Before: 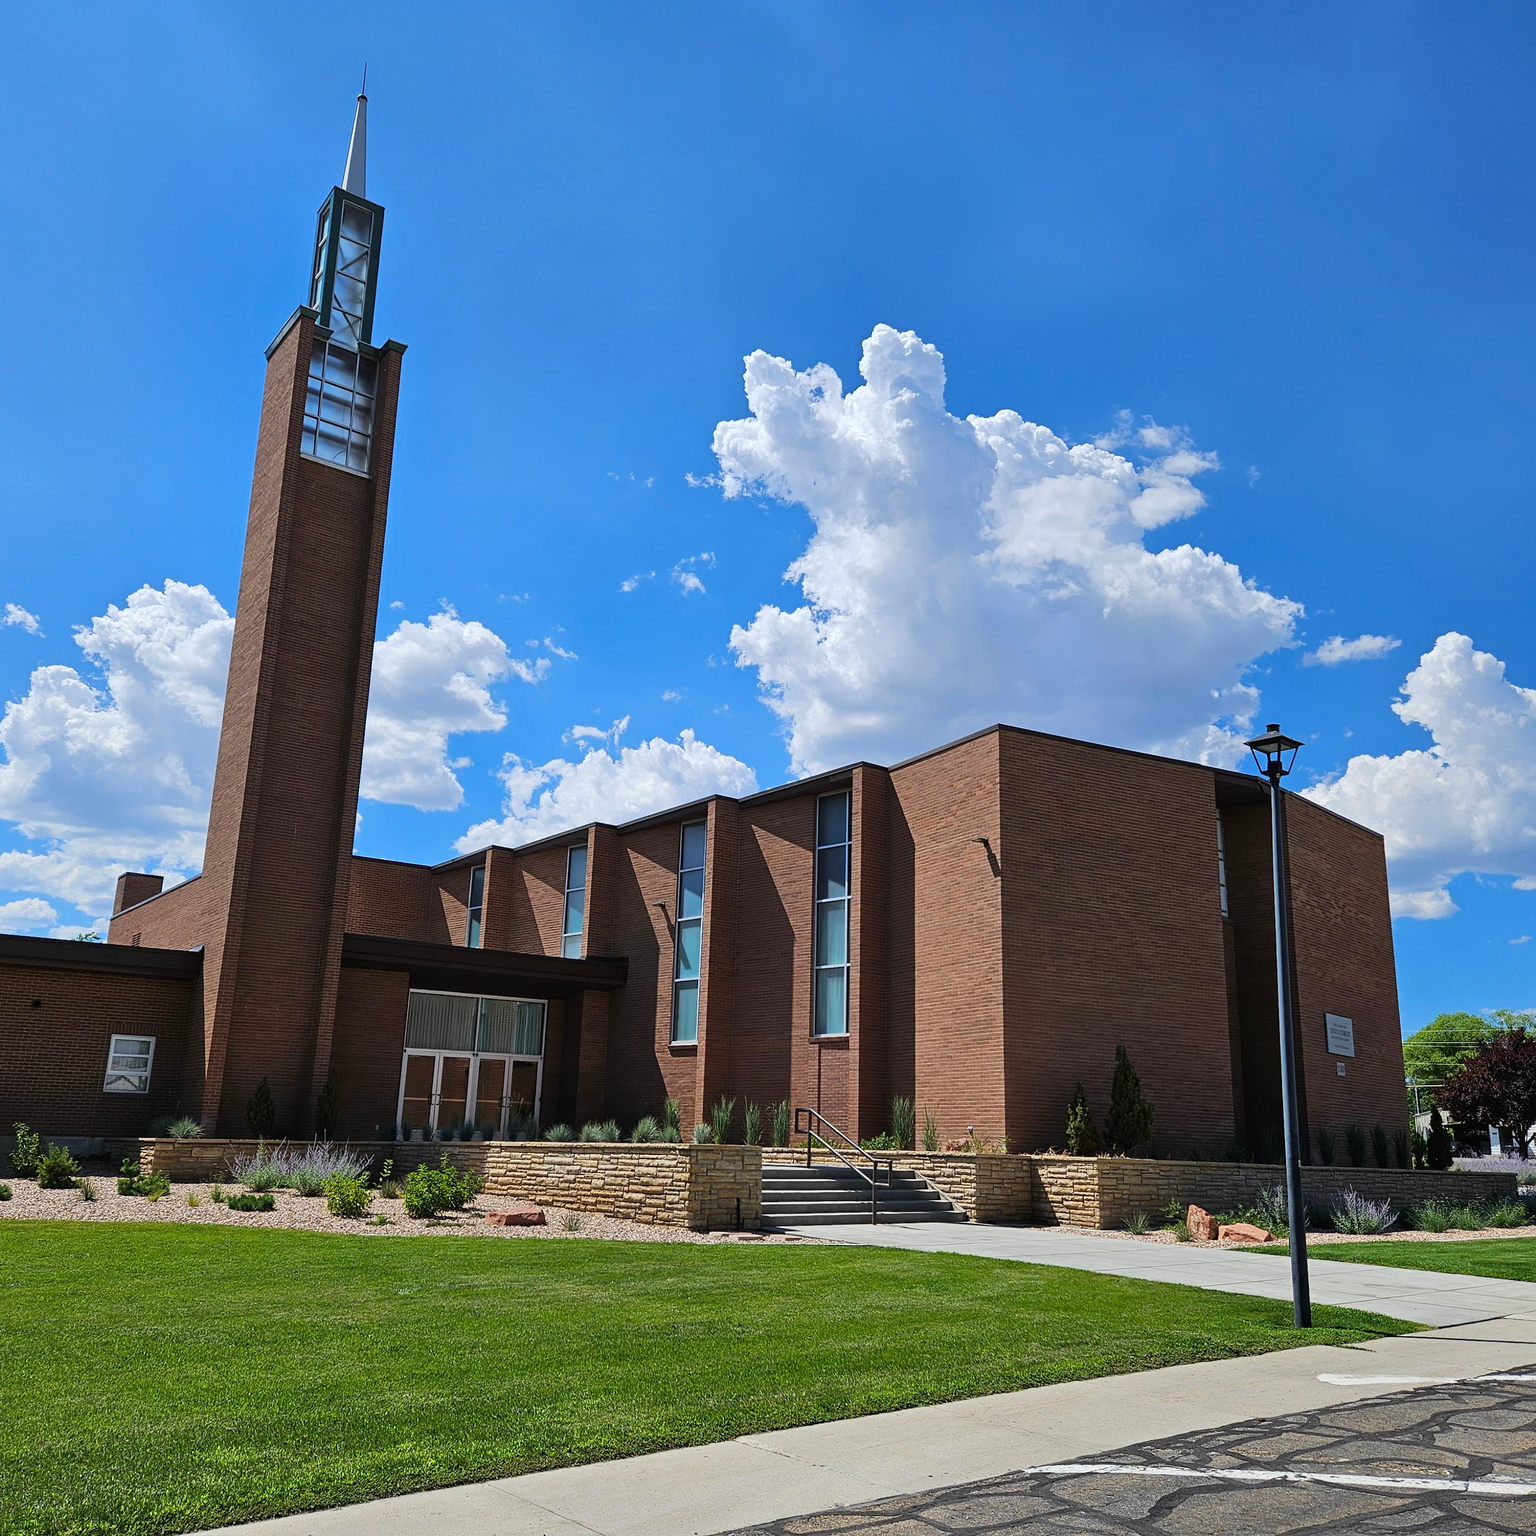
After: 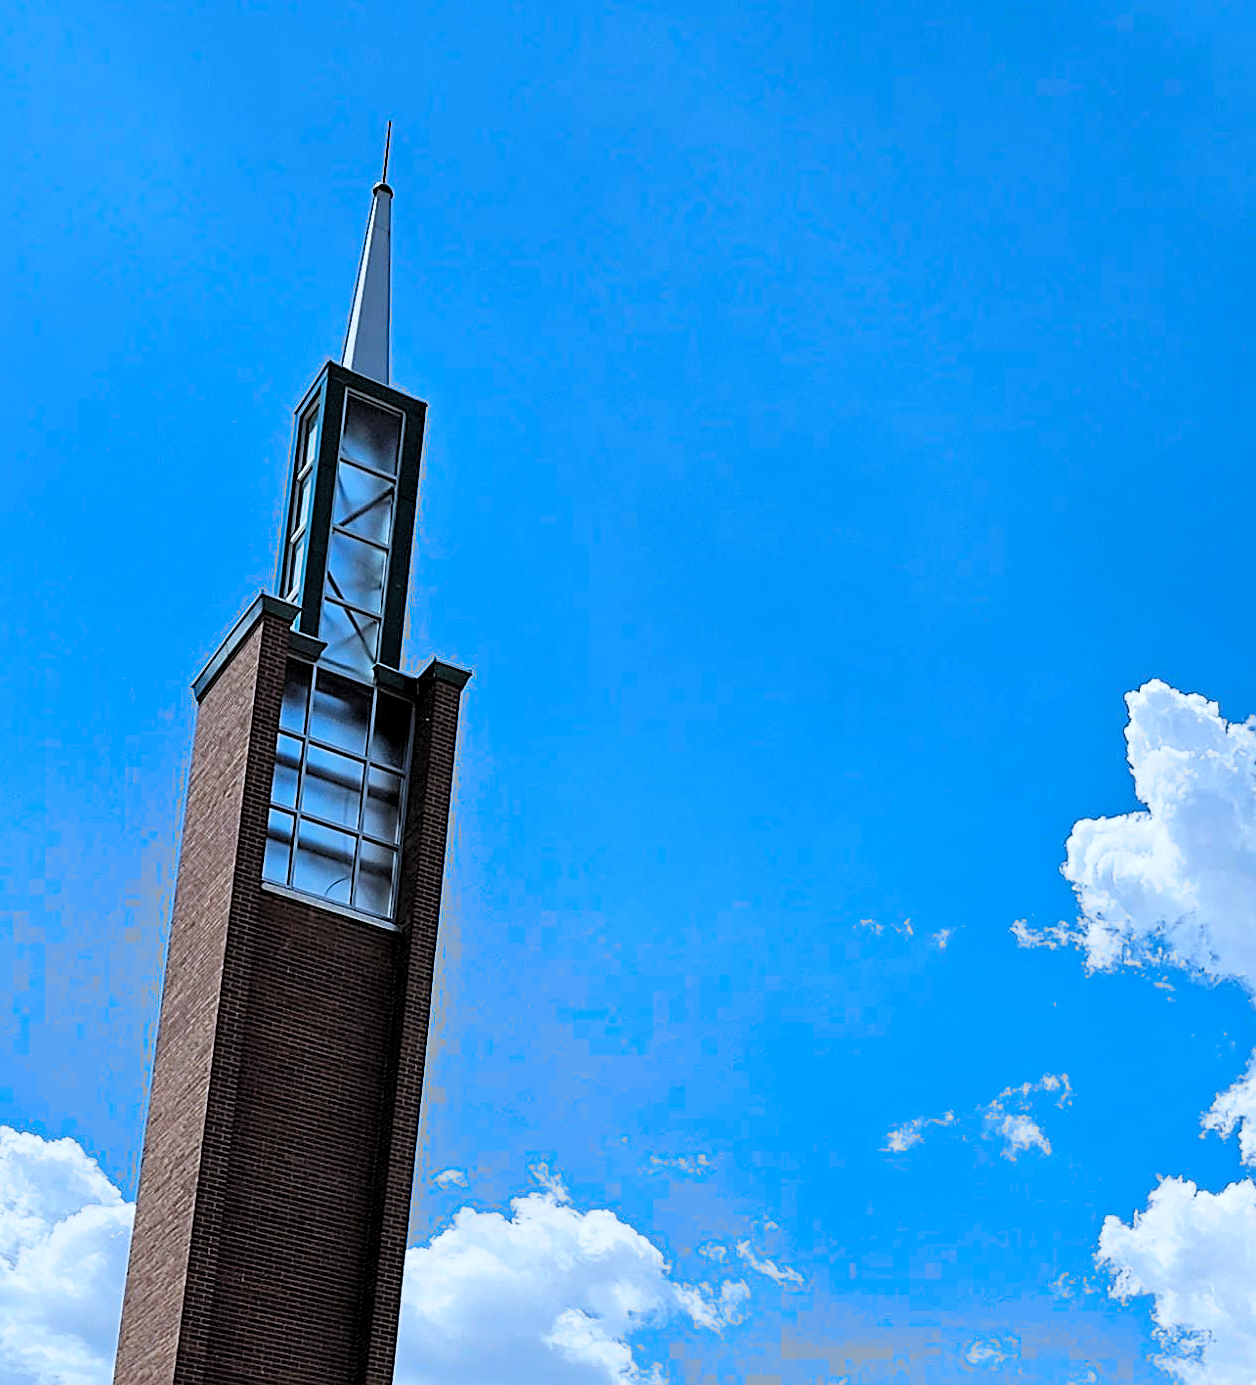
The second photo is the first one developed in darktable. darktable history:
crop and rotate: left 10.817%, top 0.062%, right 47.194%, bottom 53.626%
sharpen: on, module defaults
rgb levels: levels [[0.01, 0.419, 0.839], [0, 0.5, 1], [0, 0.5, 1]]
filmic rgb: middle gray luminance 18.42%, black relative exposure -11.45 EV, white relative exposure 2.55 EV, threshold 6 EV, target black luminance 0%, hardness 8.41, latitude 99%, contrast 1.084, shadows ↔ highlights balance 0.505%, add noise in highlights 0, preserve chrominance max RGB, color science v3 (2019), use custom middle-gray values true, iterations of high-quality reconstruction 0, contrast in highlights soft, enable highlight reconstruction true
color correction: highlights a* -4.18, highlights b* -10.81
